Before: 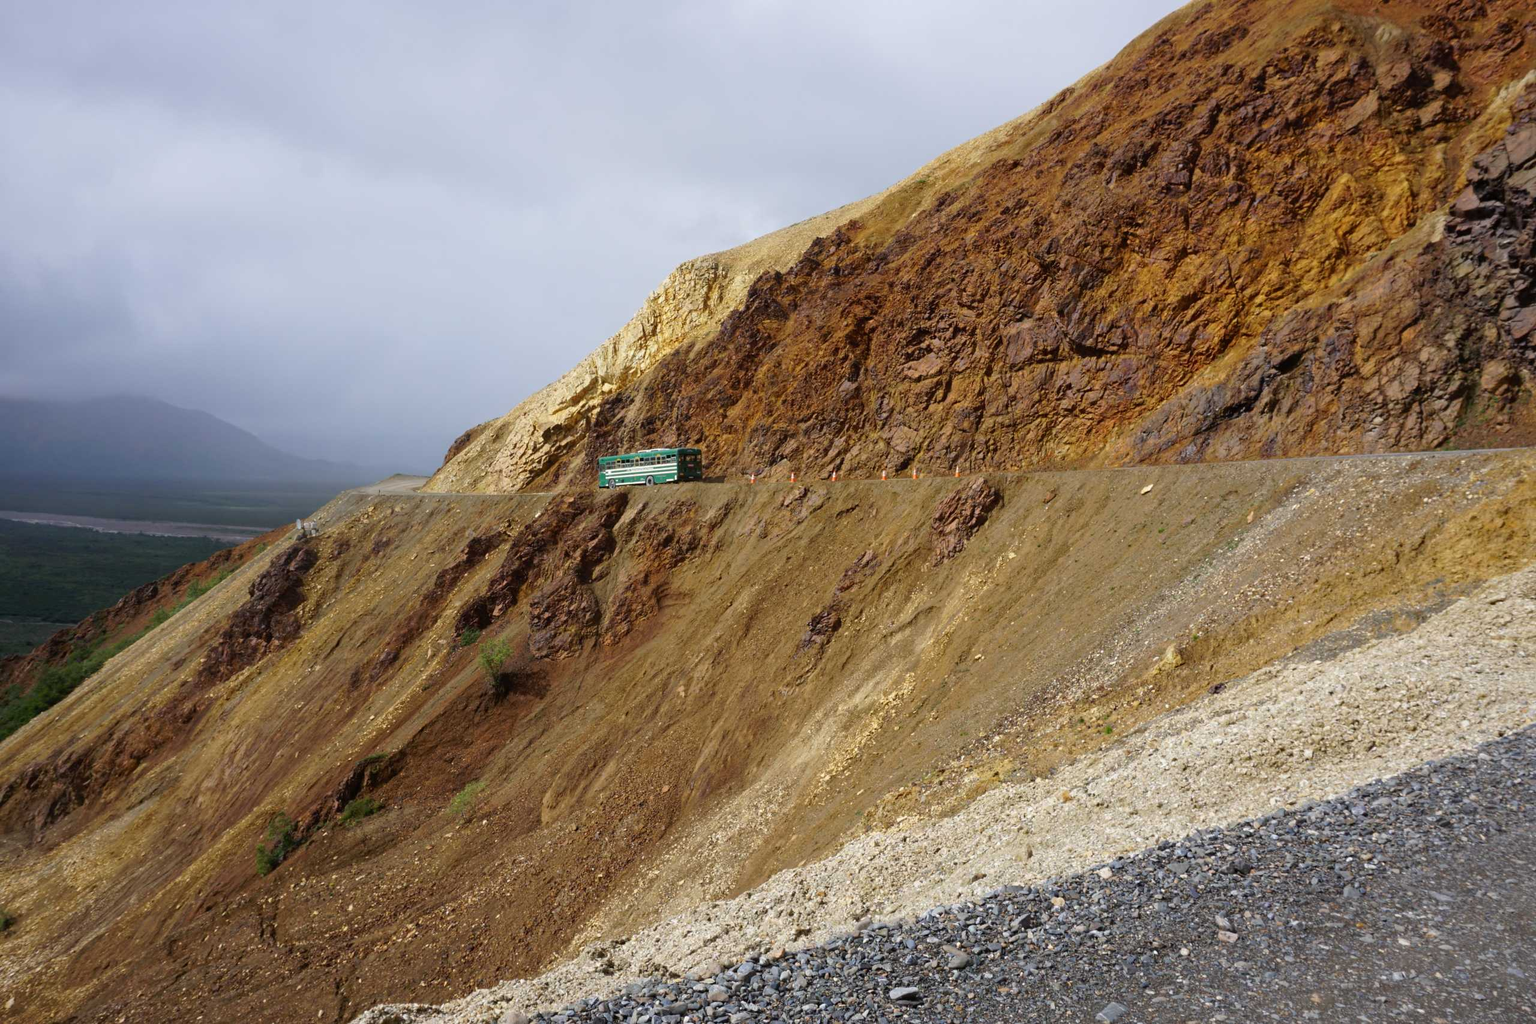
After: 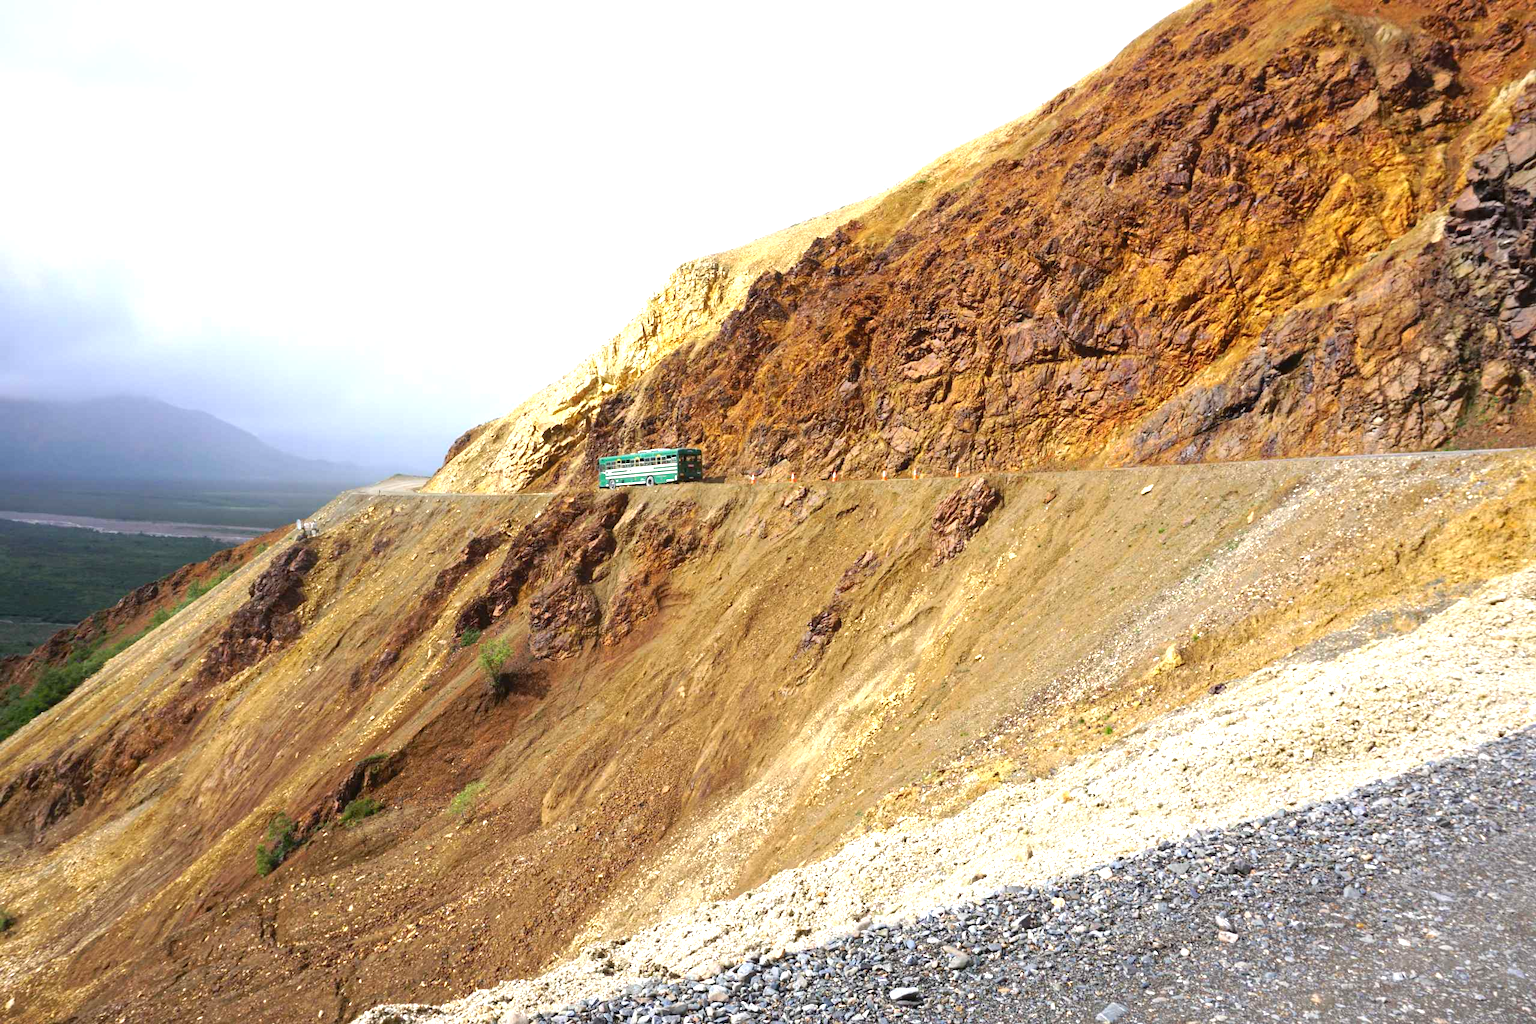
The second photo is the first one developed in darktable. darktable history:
contrast brightness saturation: contrast -0.015, brightness -0.009, saturation 0.034
exposure: black level correction 0, exposure 1.2 EV, compensate highlight preservation false
